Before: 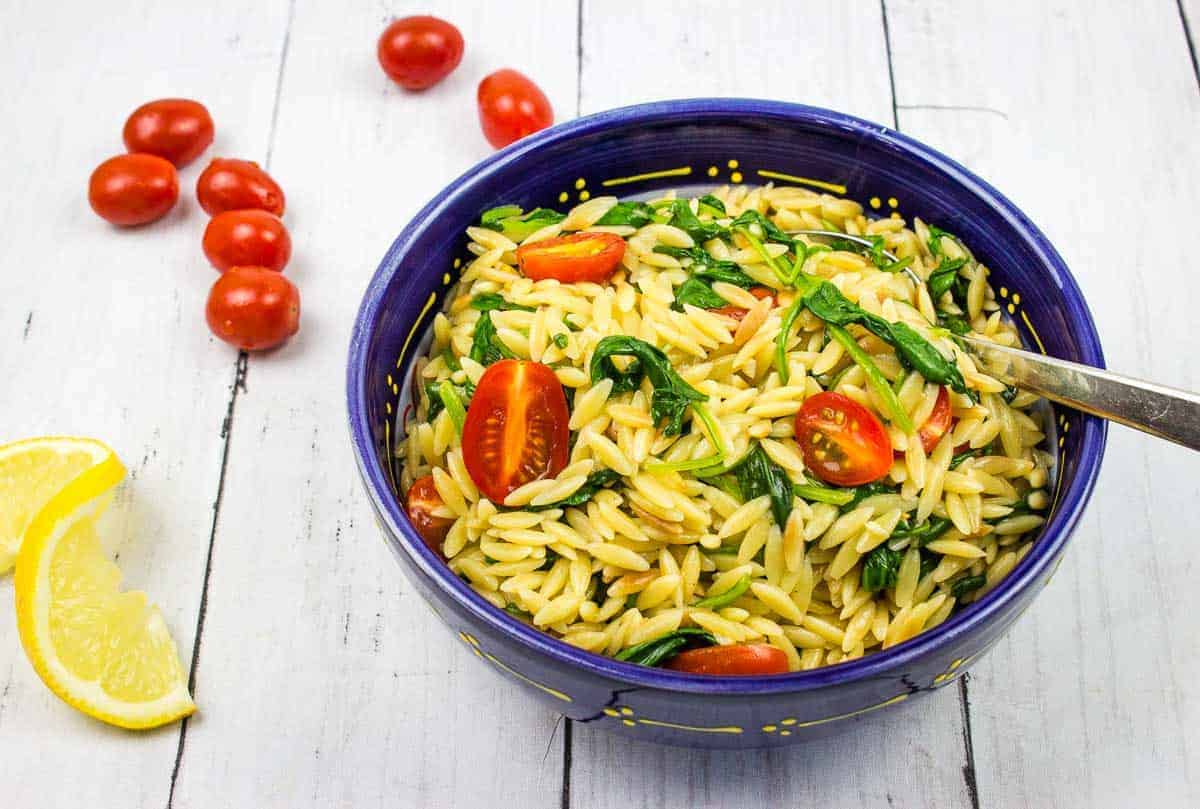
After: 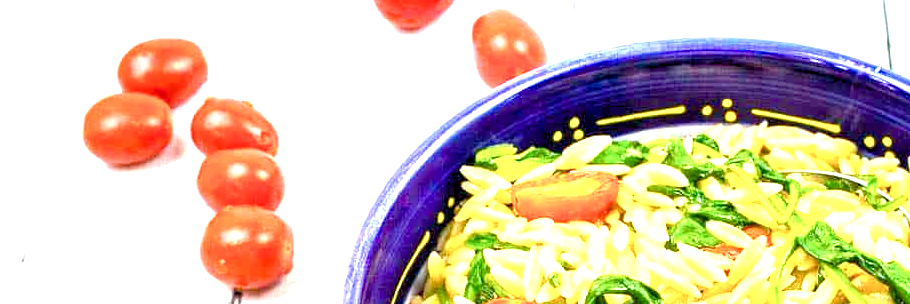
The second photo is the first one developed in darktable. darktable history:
exposure: black level correction 0, exposure 1.517 EV, compensate highlight preservation false
color balance rgb: power › luminance 3.441%, power › hue 233.69°, global offset › luminance -0.508%, perceptual saturation grading › global saturation 0.831%, perceptual saturation grading › highlights -24.866%, perceptual saturation grading › shadows 29.59%, global vibrance 40.592%
crop: left 0.515%, top 7.646%, right 23.611%, bottom 54.68%
